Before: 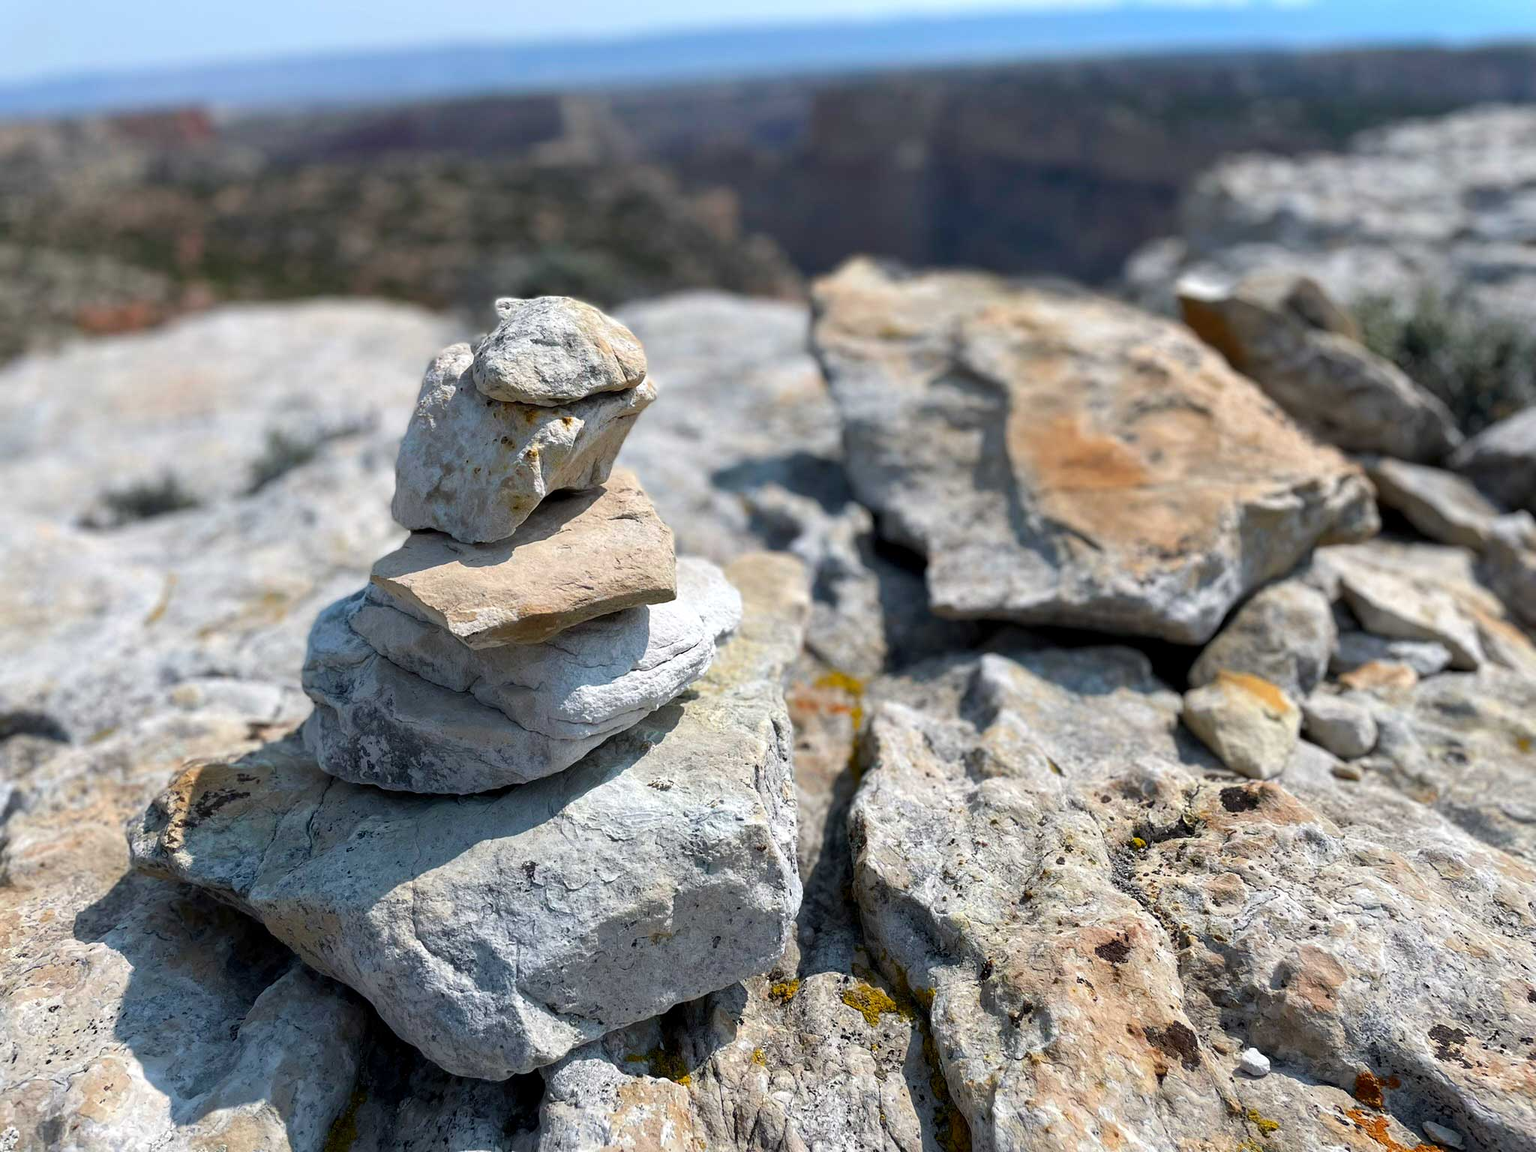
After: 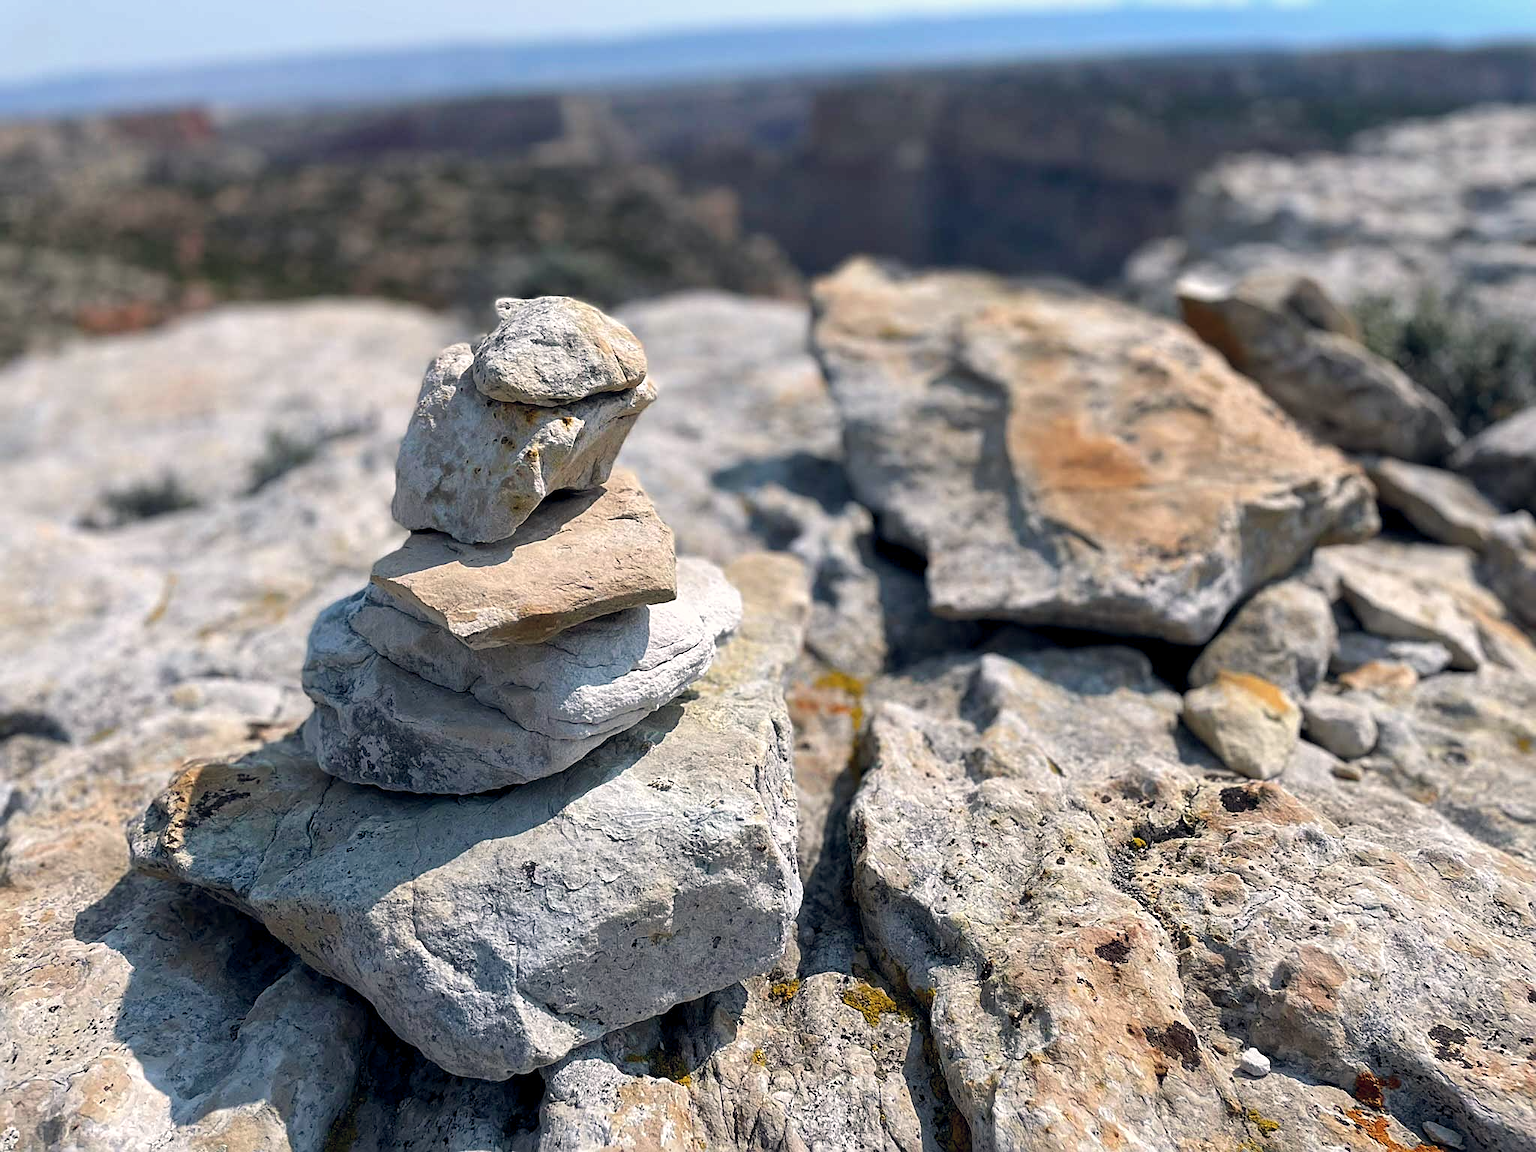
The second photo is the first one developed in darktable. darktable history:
contrast brightness saturation: saturation -0.05
local contrast: mode bilateral grid, contrast 10, coarseness 25, detail 115%, midtone range 0.2
color balance rgb: shadows lift › hue 87.51°, highlights gain › chroma 1.62%, highlights gain › hue 55.1°, global offset › chroma 0.06%, global offset › hue 253.66°, linear chroma grading › global chroma 0.5%
sharpen: on, module defaults
